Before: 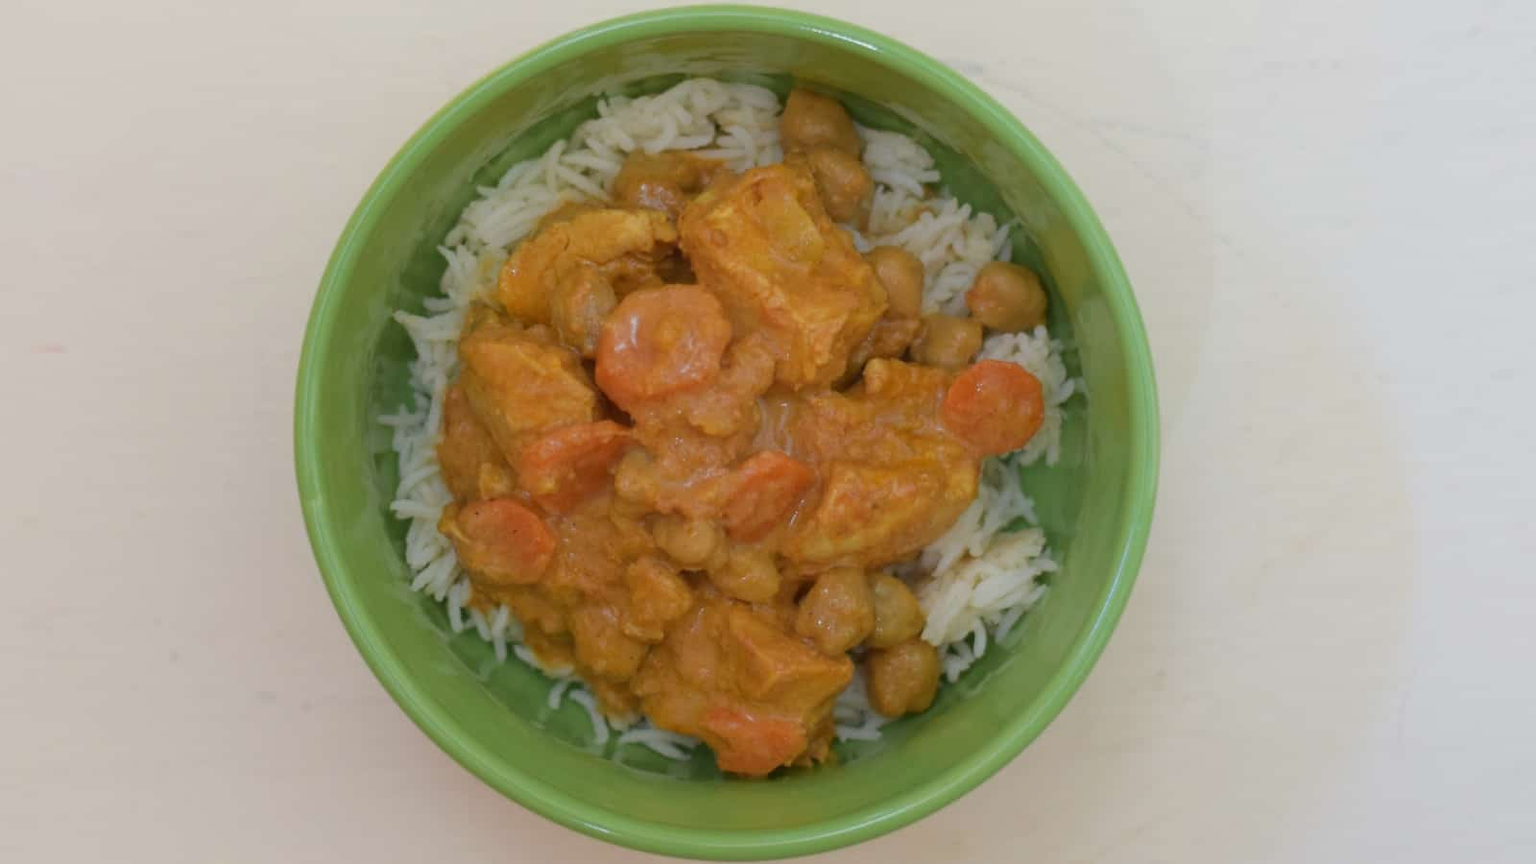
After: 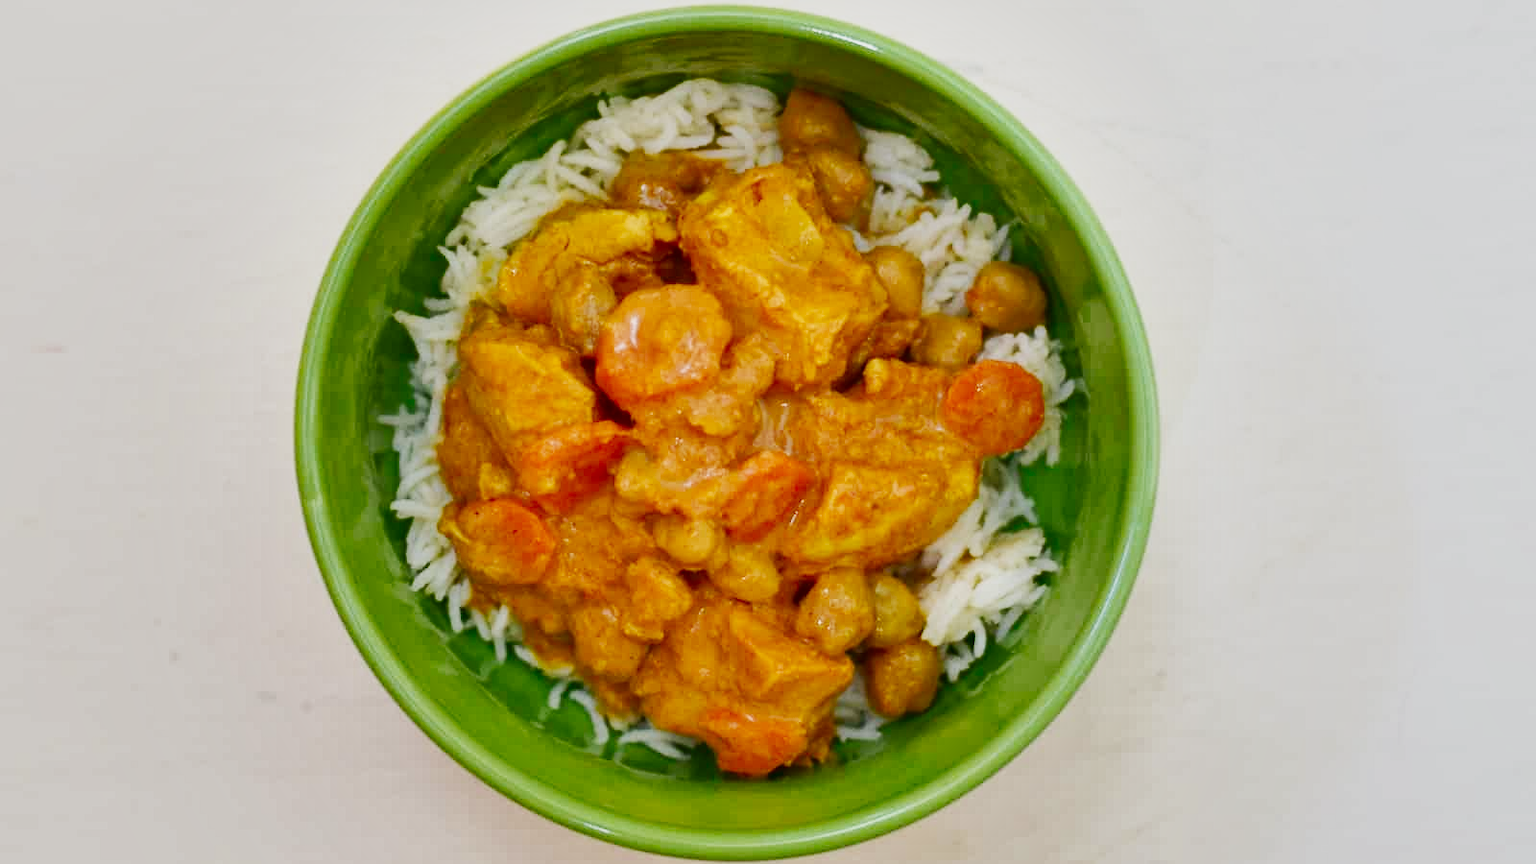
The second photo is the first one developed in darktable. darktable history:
contrast brightness saturation: contrast 0.07, brightness -0.13, saturation 0.06
shadows and highlights: white point adjustment -3.64, highlights -63.34, highlights color adjustment 42%, soften with gaussian
base curve: curves: ch0 [(0, 0) (0.007, 0.004) (0.027, 0.03) (0.046, 0.07) (0.207, 0.54) (0.442, 0.872) (0.673, 0.972) (1, 1)], preserve colors none
